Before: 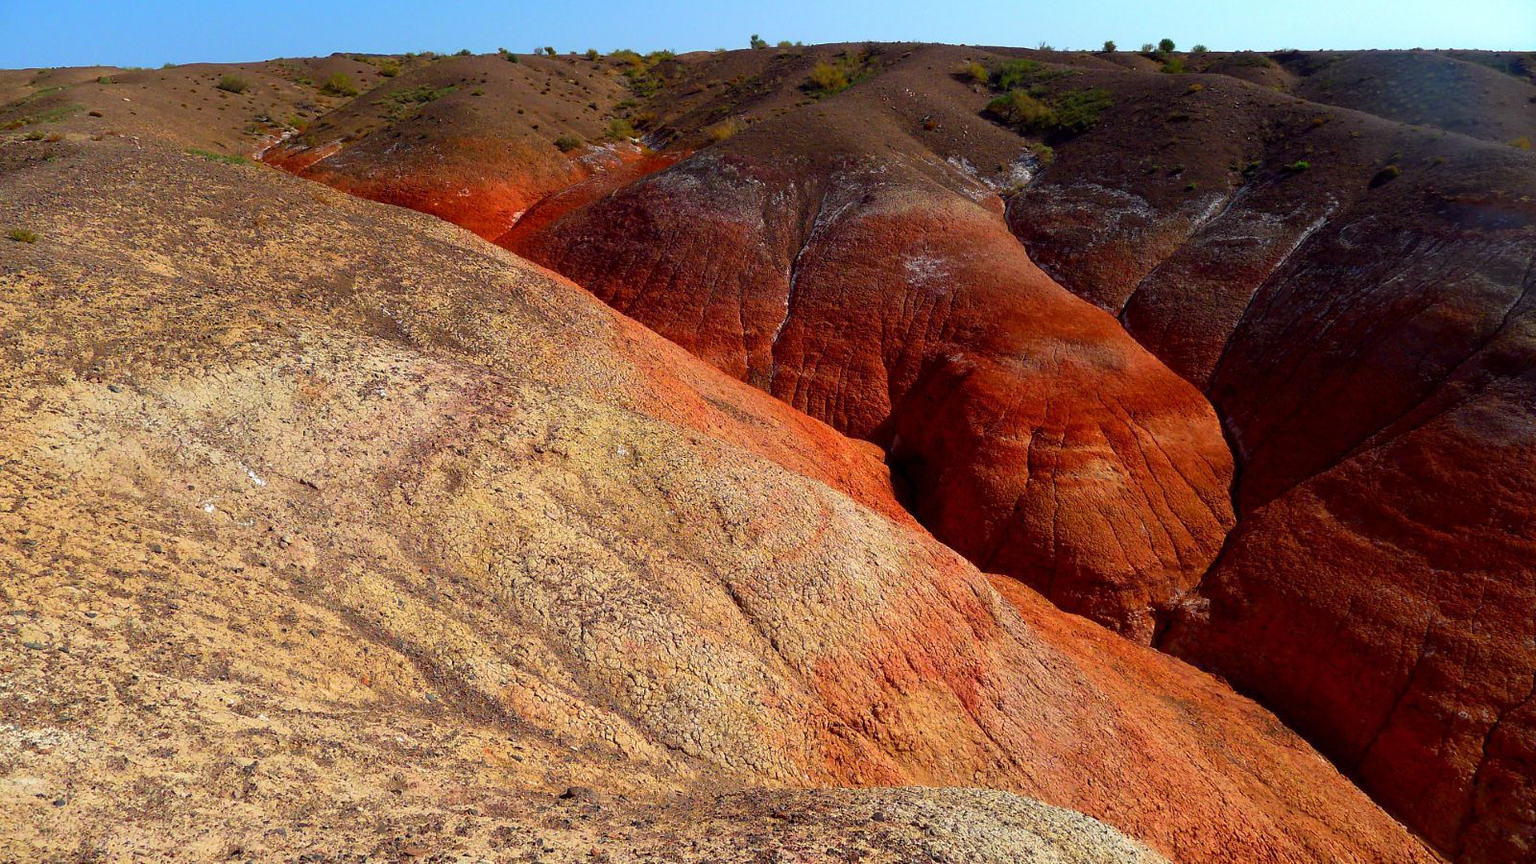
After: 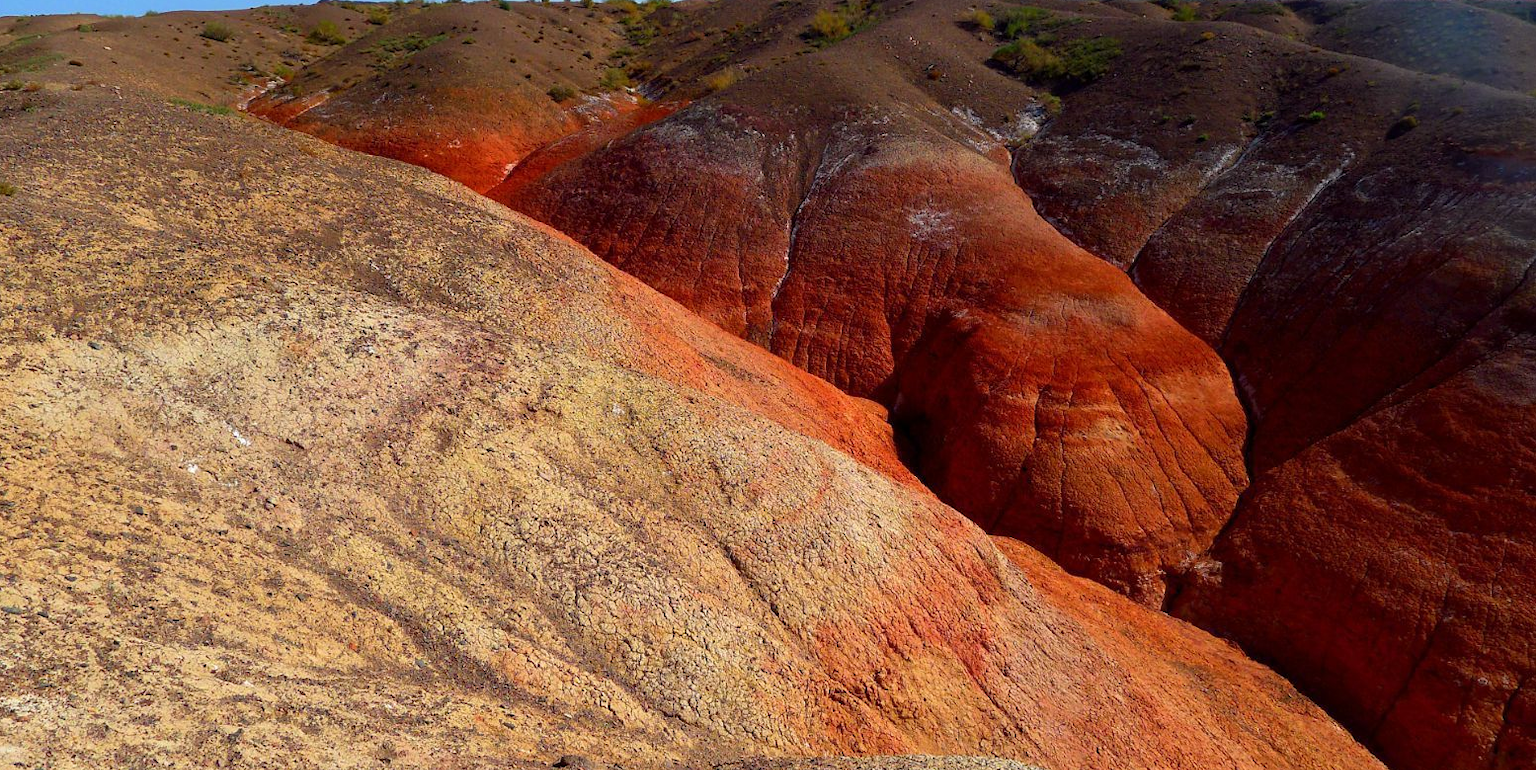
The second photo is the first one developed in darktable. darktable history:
crop: left 1.472%, top 6.131%, right 1.288%, bottom 7.196%
